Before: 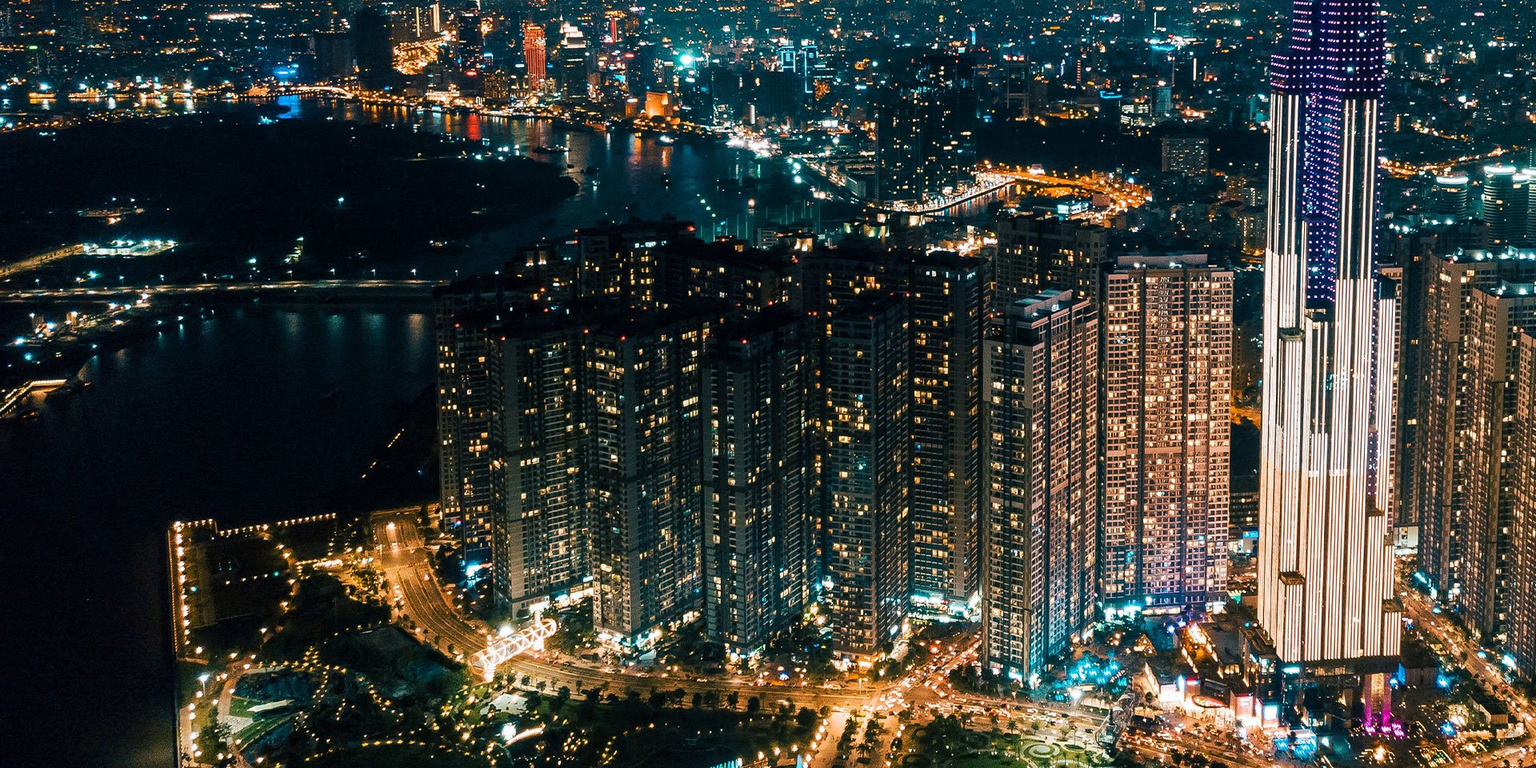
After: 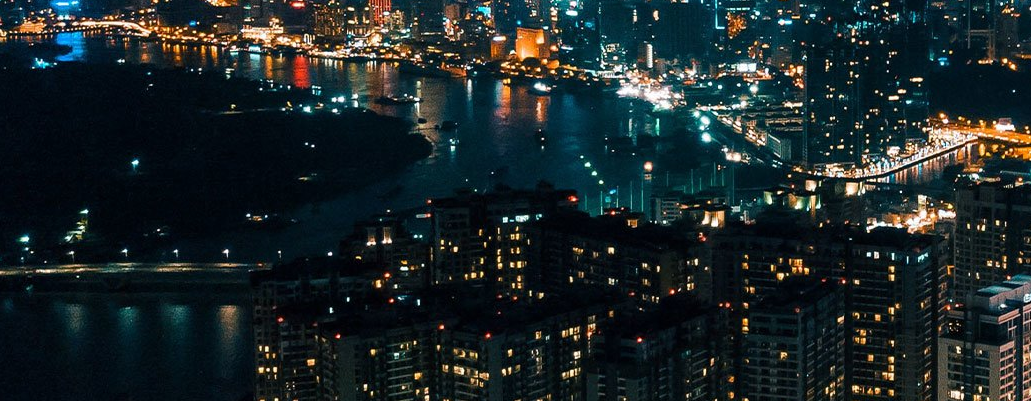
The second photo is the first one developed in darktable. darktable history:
crop: left 15.198%, top 9.126%, right 31.065%, bottom 49.046%
